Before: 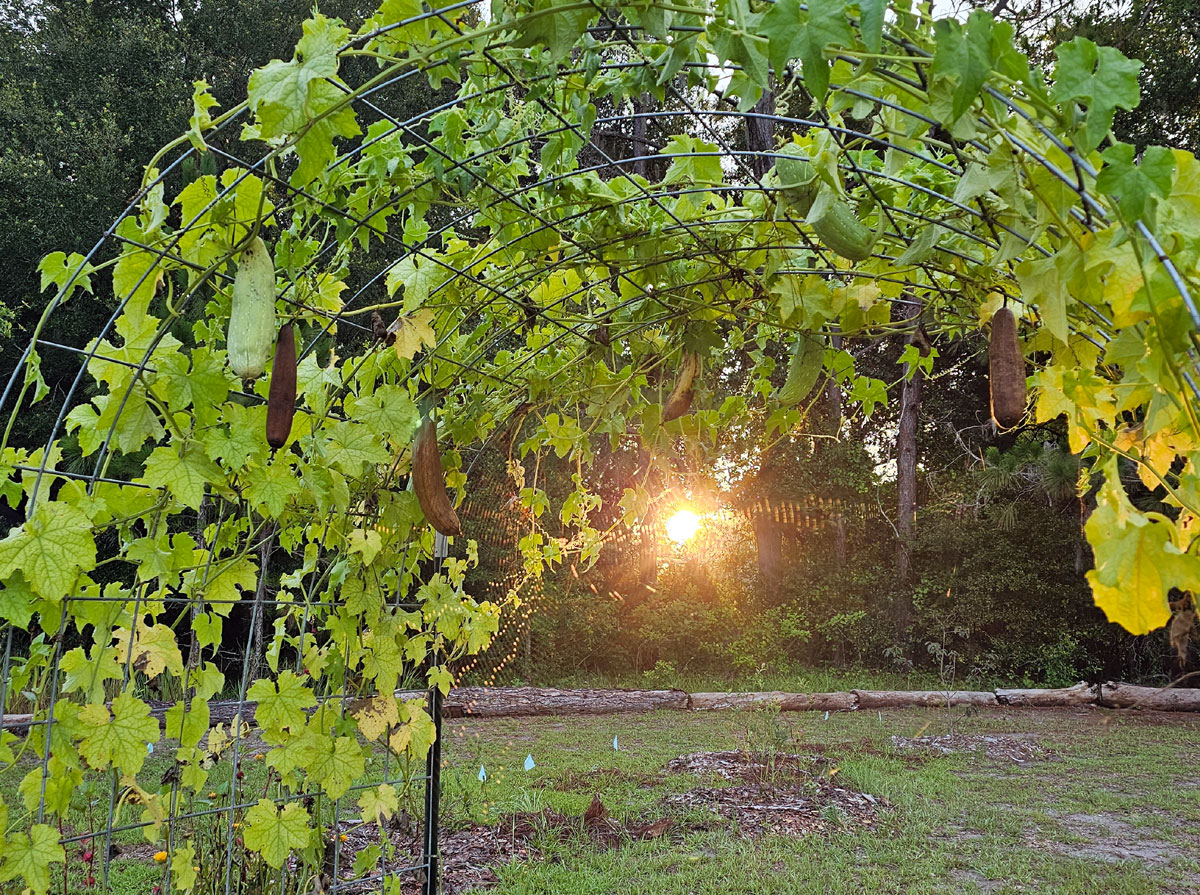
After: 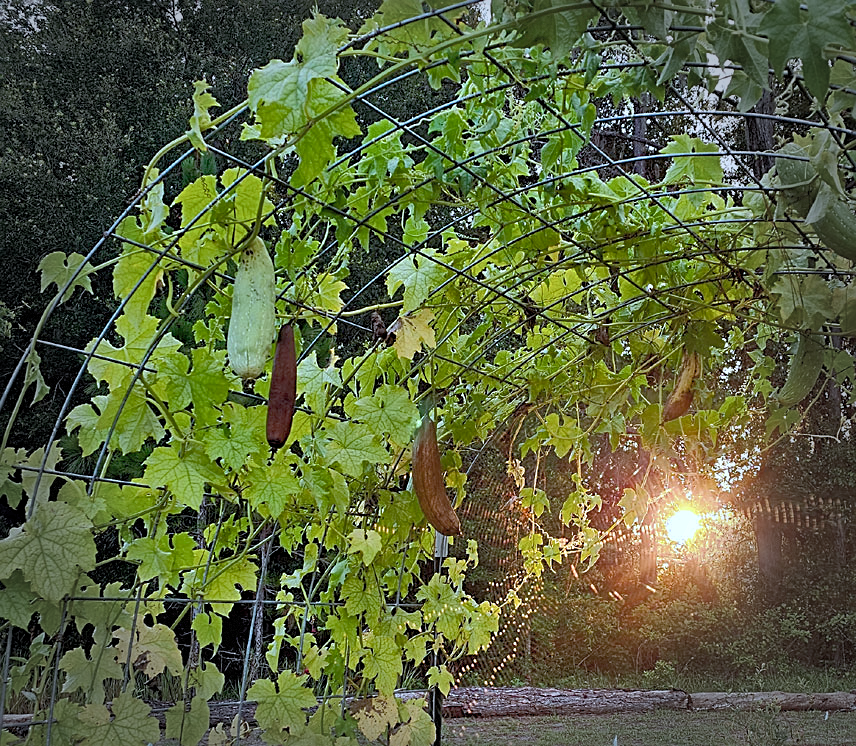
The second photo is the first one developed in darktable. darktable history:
crop: right 28.598%, bottom 16.582%
sharpen: on, module defaults
vignetting: fall-off start 68.09%, fall-off radius 28.91%, width/height ratio 0.984, shape 0.845, dithering 8-bit output, unbound false
color balance rgb: power › hue 311.01°, global offset › luminance -0.486%, perceptual saturation grading › global saturation 2.145%, perceptual saturation grading › highlights -3.007%, perceptual saturation grading › mid-tones 3.984%, perceptual saturation grading › shadows 9.072%, global vibrance -0.719%, saturation formula JzAzBz (2021)
color correction: highlights a* -1.9, highlights b* -18.24
contrast equalizer: octaves 7, y [[0.518, 0.517, 0.501, 0.5, 0.5, 0.5], [0.5 ×6], [0.5 ×6], [0 ×6], [0 ×6]], mix 0.285
shadows and highlights: on, module defaults
